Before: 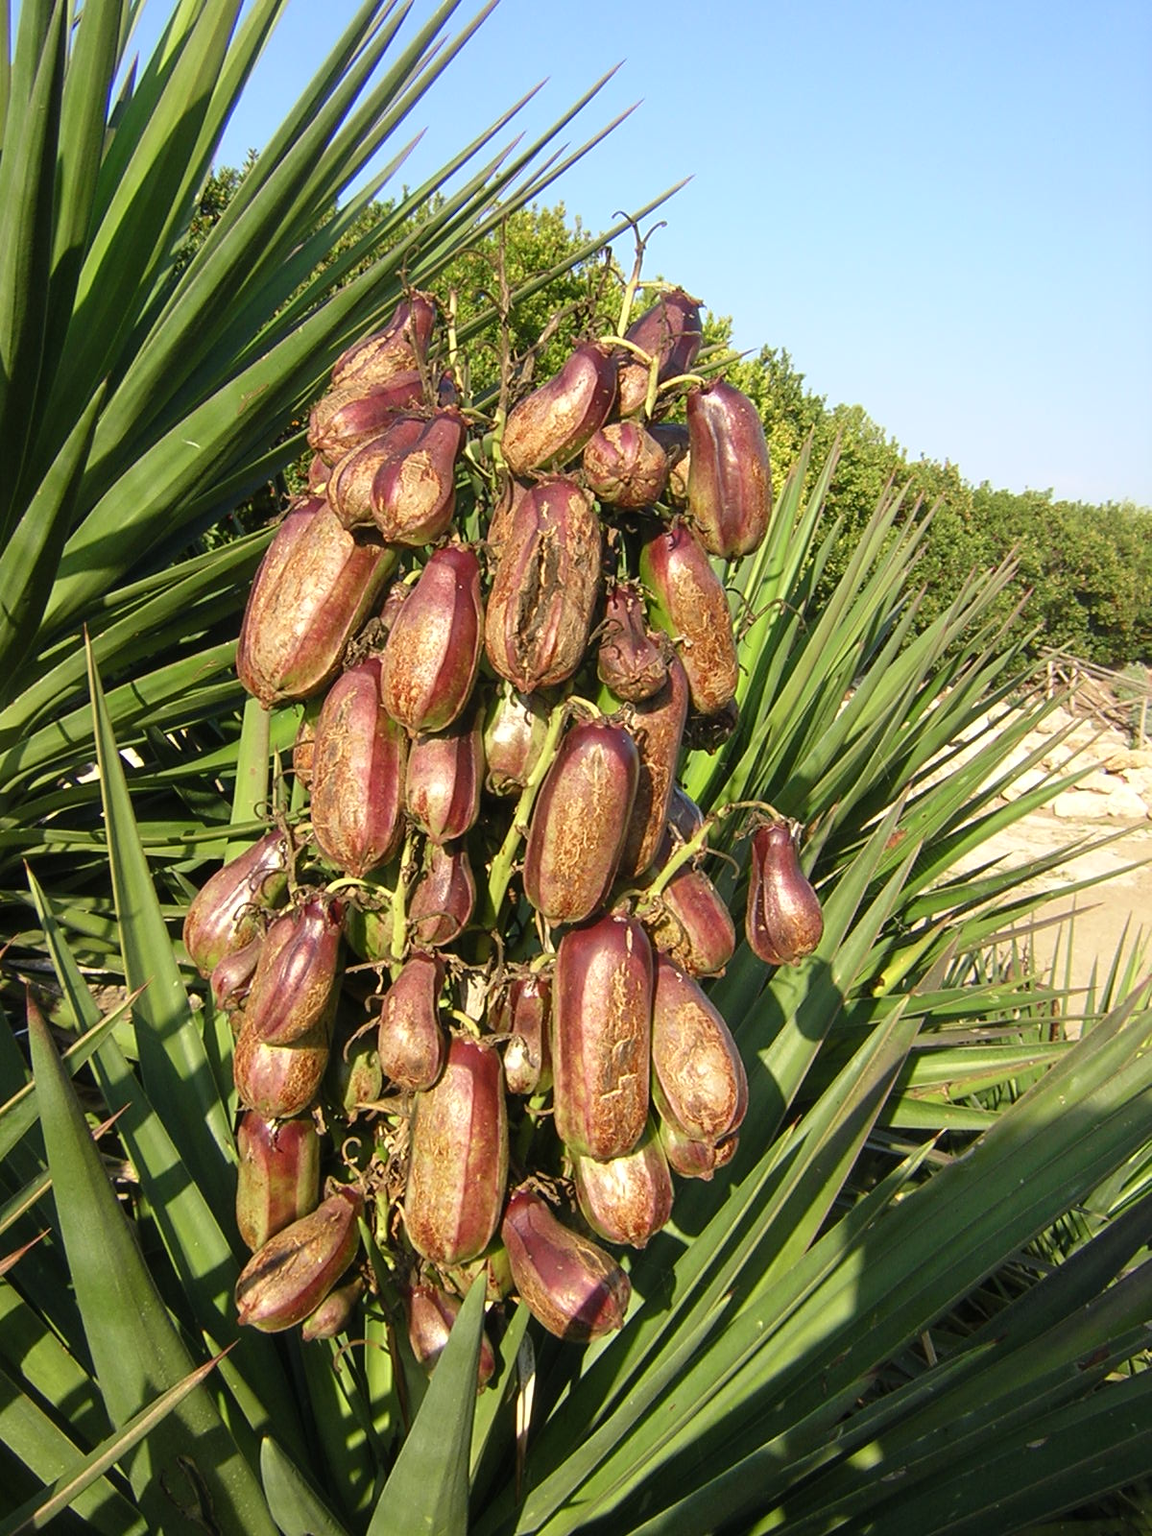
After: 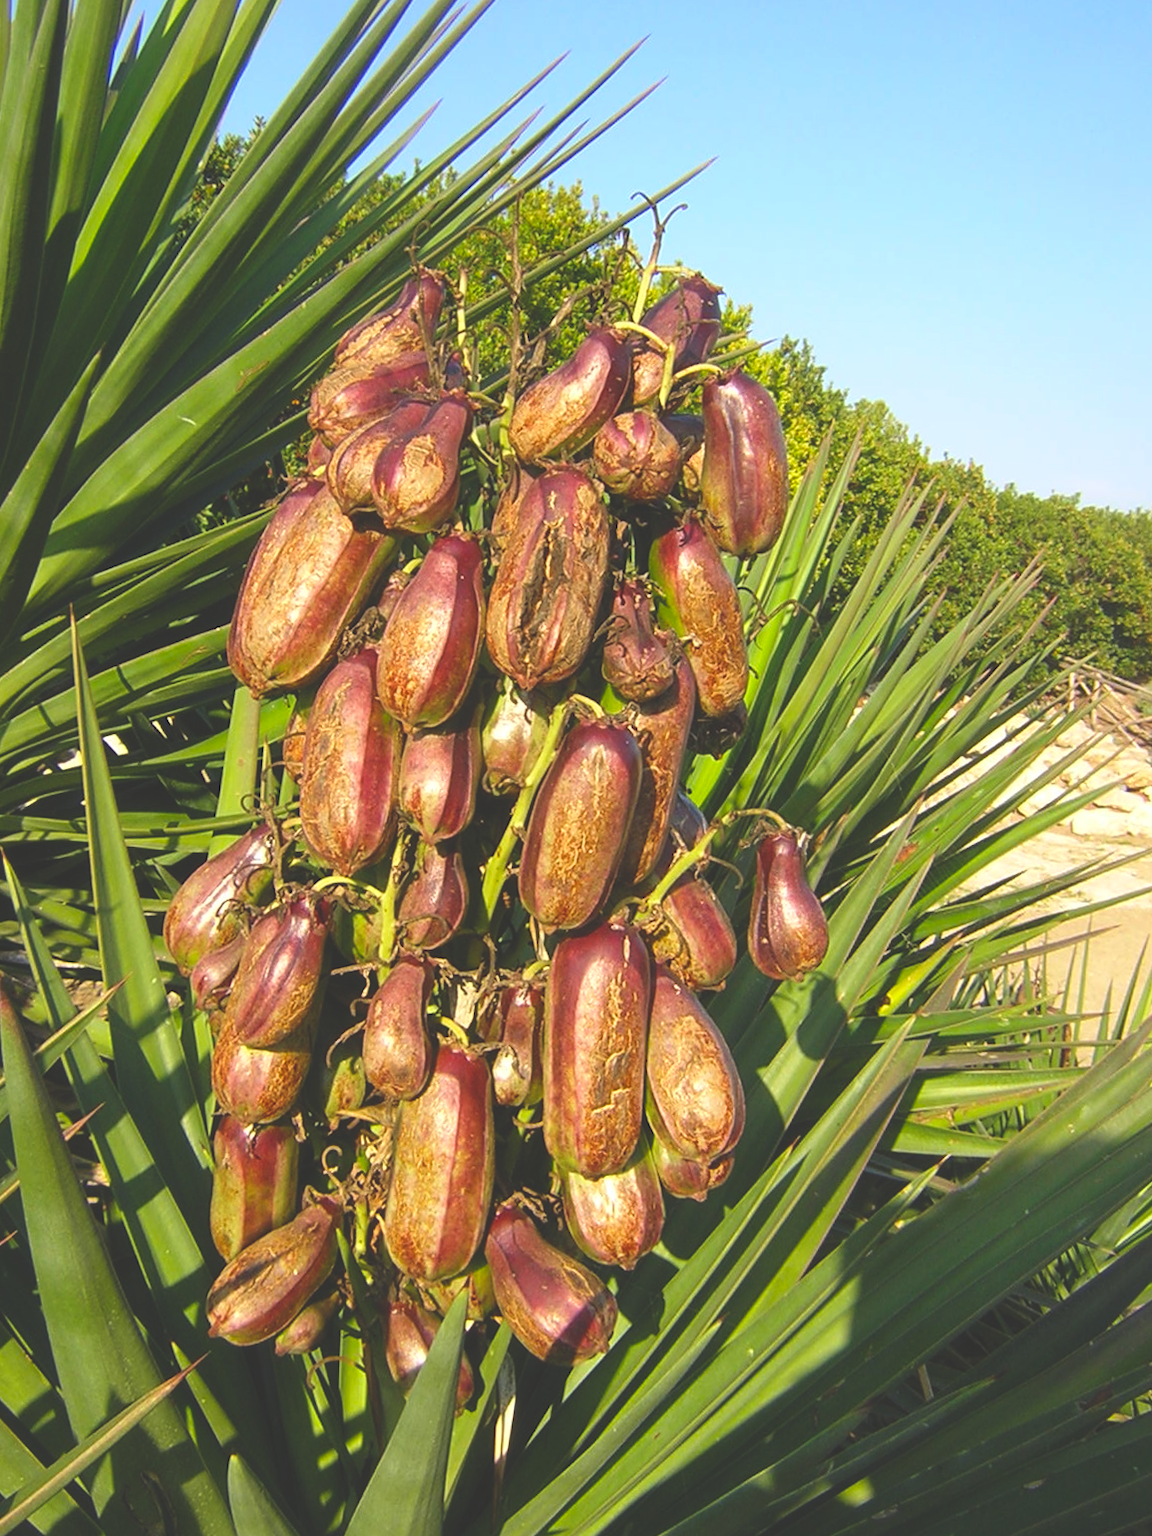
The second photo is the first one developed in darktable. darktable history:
crop and rotate: angle -1.69°
exposure: black level correction -0.03, compensate highlight preservation false
color balance rgb: perceptual saturation grading › global saturation 20%, global vibrance 20%
